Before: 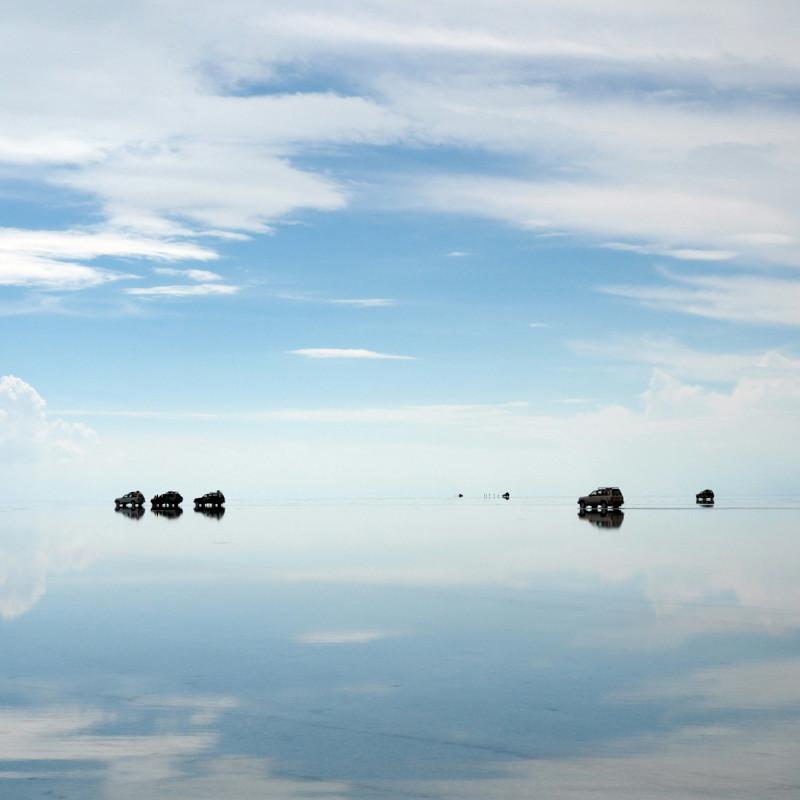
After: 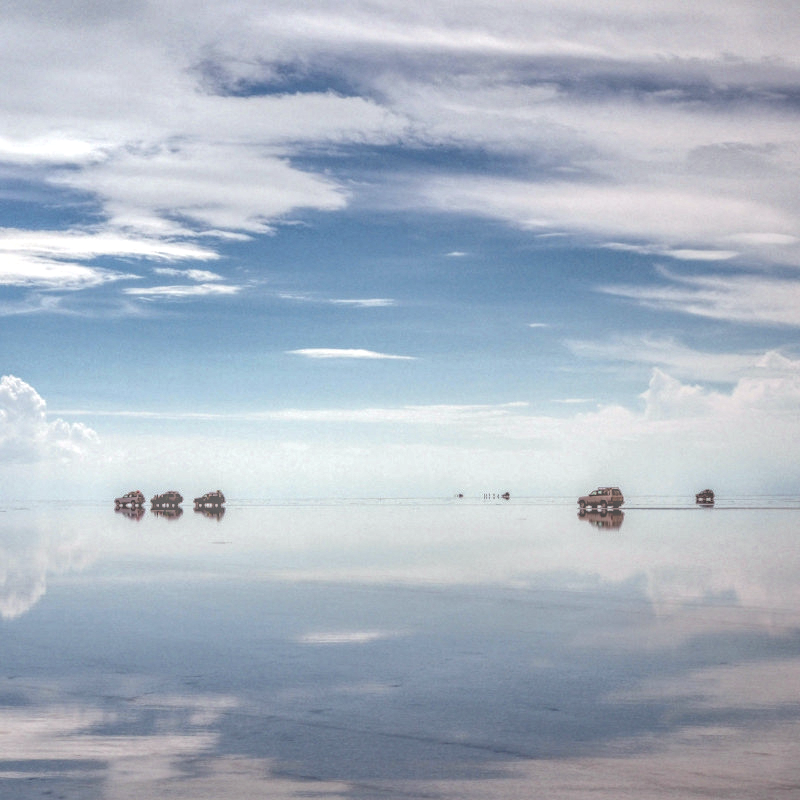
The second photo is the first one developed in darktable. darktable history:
shadows and highlights: low approximation 0.01, soften with gaussian
local contrast: highlights 0%, shadows 0%, detail 200%, midtone range 0.25
rgb levels: mode RGB, independent channels, levels [[0, 0.474, 1], [0, 0.5, 1], [0, 0.5, 1]]
